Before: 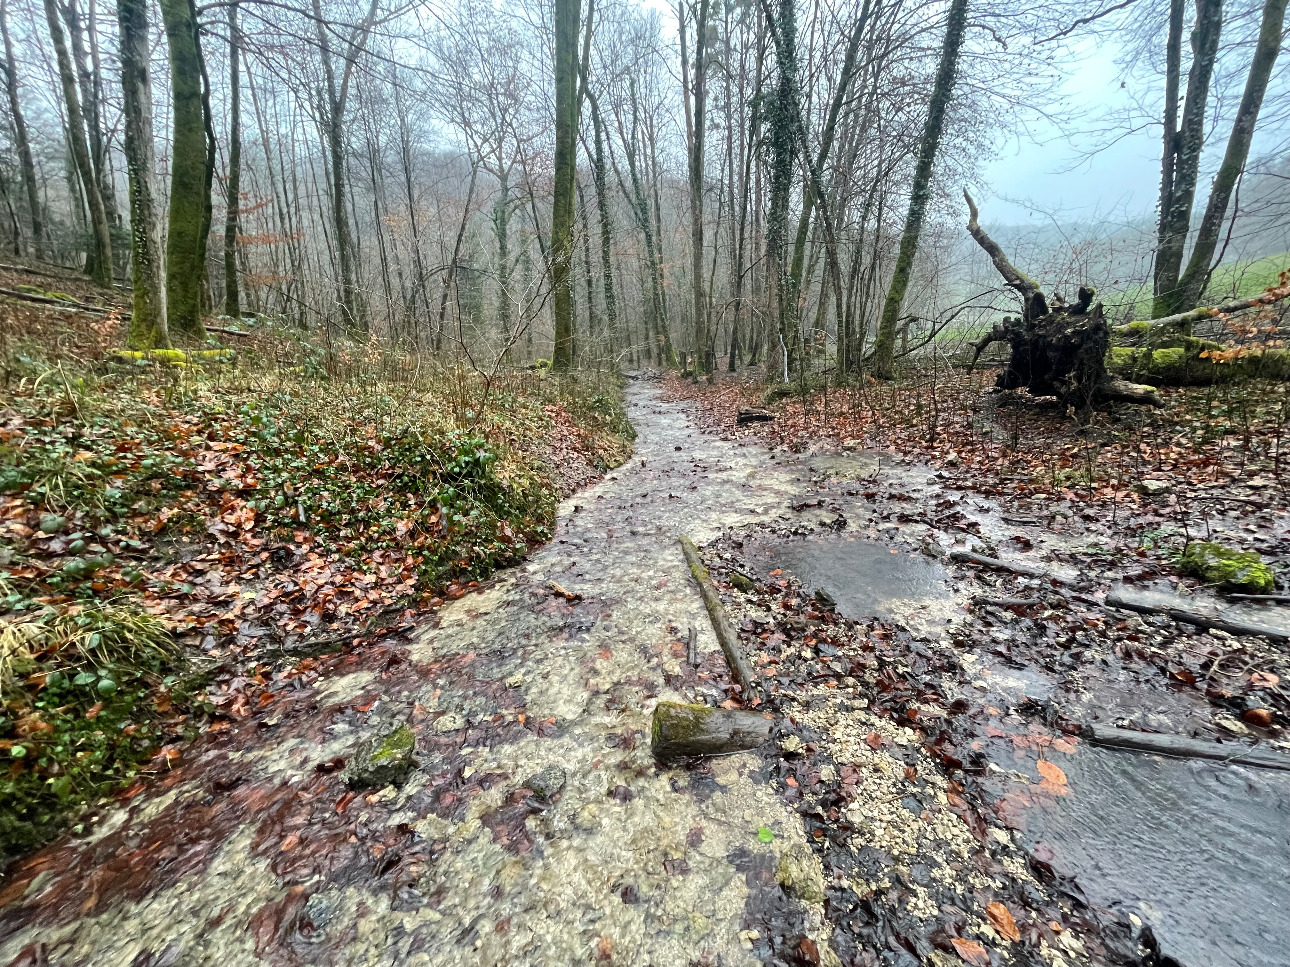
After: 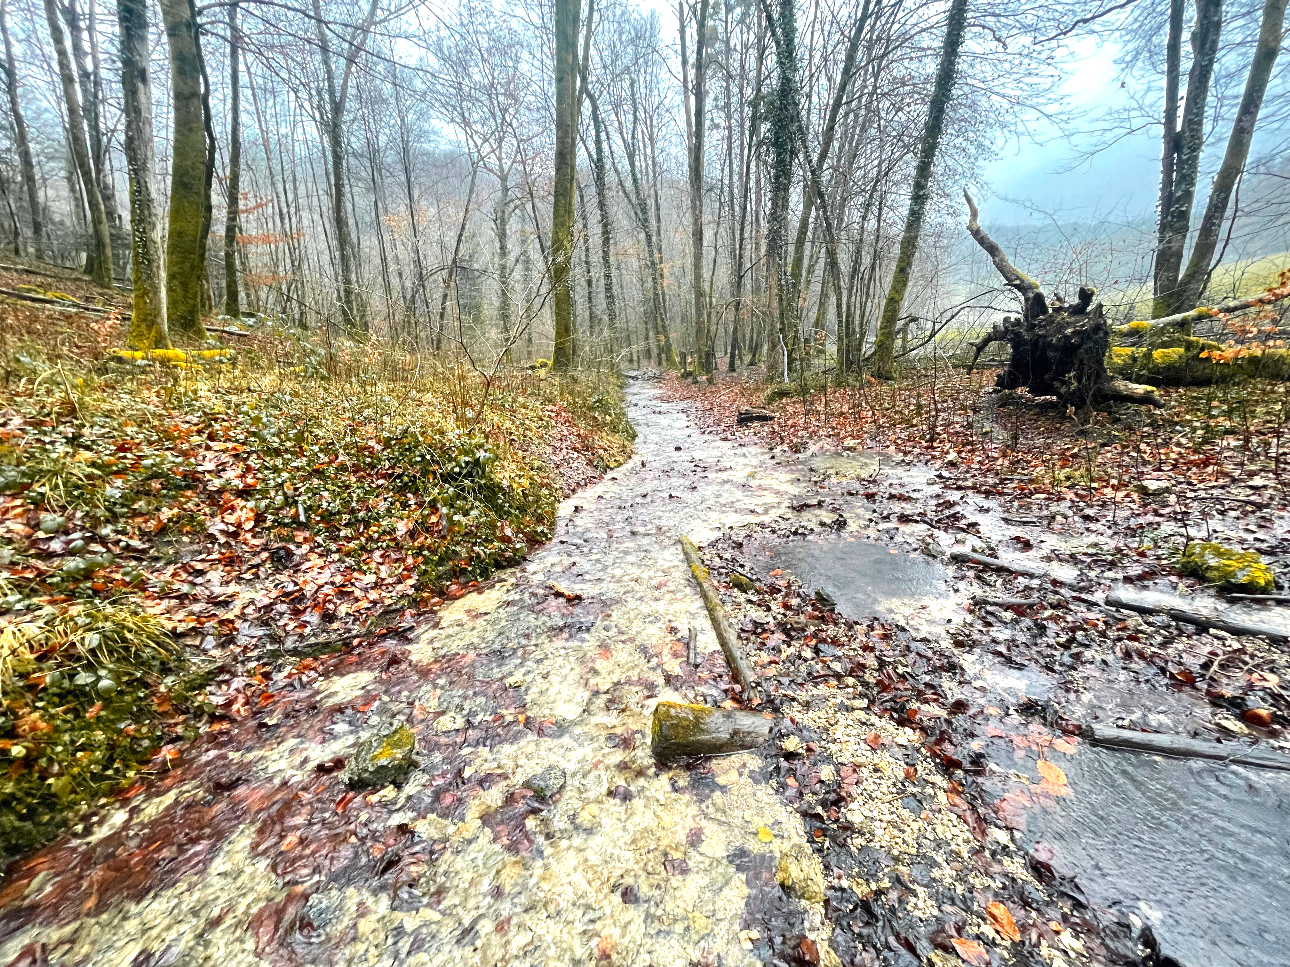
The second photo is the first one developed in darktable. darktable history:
color zones: curves: ch0 [(0, 0.499) (0.143, 0.5) (0.286, 0.5) (0.429, 0.476) (0.571, 0.284) (0.714, 0.243) (0.857, 0.449) (1, 0.499)]; ch1 [(0, 0.532) (0.143, 0.645) (0.286, 0.696) (0.429, 0.211) (0.571, 0.504) (0.714, 0.493) (0.857, 0.495) (1, 0.532)]; ch2 [(0, 0.5) (0.143, 0.5) (0.286, 0.427) (0.429, 0.324) (0.571, 0.5) (0.714, 0.5) (0.857, 0.5) (1, 0.5)]
exposure: black level correction 0, exposure 0.699 EV, compensate highlight preservation false
